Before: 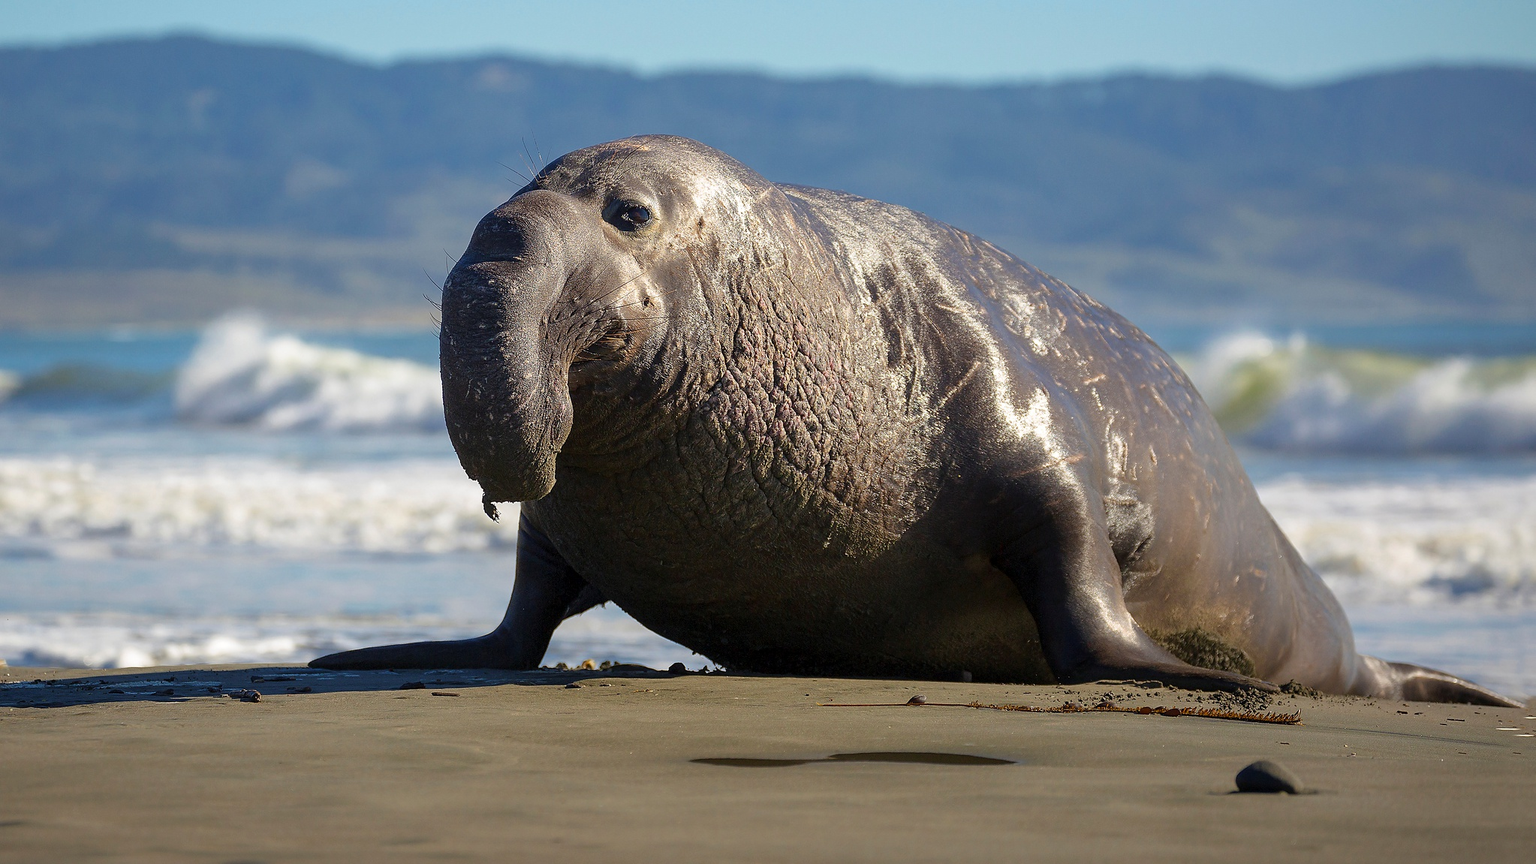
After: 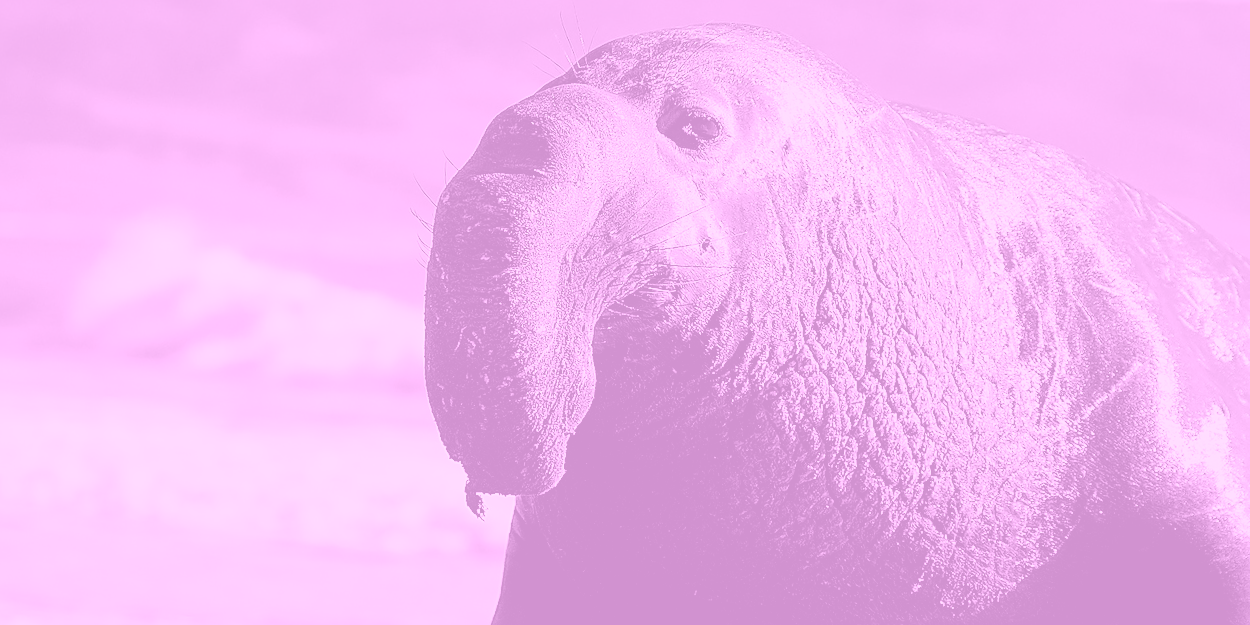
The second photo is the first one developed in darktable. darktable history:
sharpen: on, module defaults
crop and rotate: angle -4.99°, left 2.122%, top 6.945%, right 27.566%, bottom 30.519%
white balance: emerald 1
colorize: hue 331.2°, saturation 75%, source mix 30.28%, lightness 70.52%, version 1
filmic rgb: black relative exposure -7.75 EV, white relative exposure 4.4 EV, threshold 3 EV, target black luminance 0%, hardness 3.76, latitude 50.51%, contrast 1.074, highlights saturation mix 10%, shadows ↔ highlights balance -0.22%, color science v4 (2020), enable highlight reconstruction true
